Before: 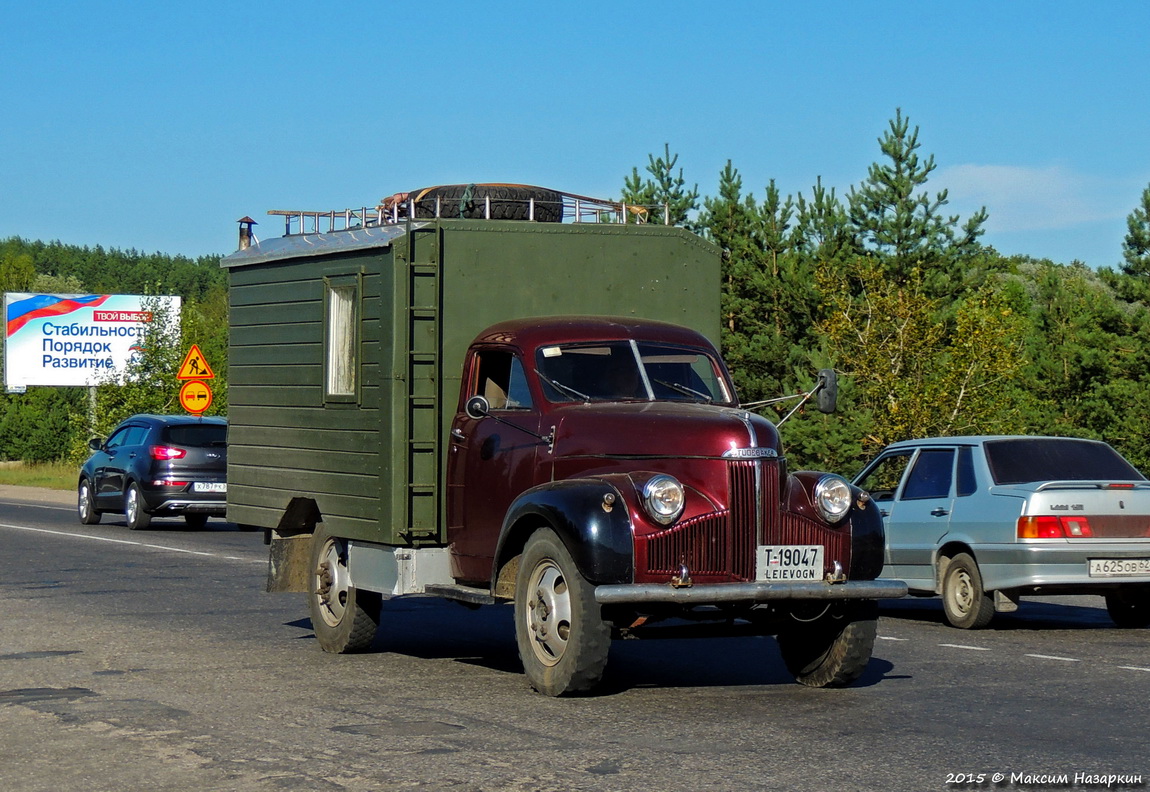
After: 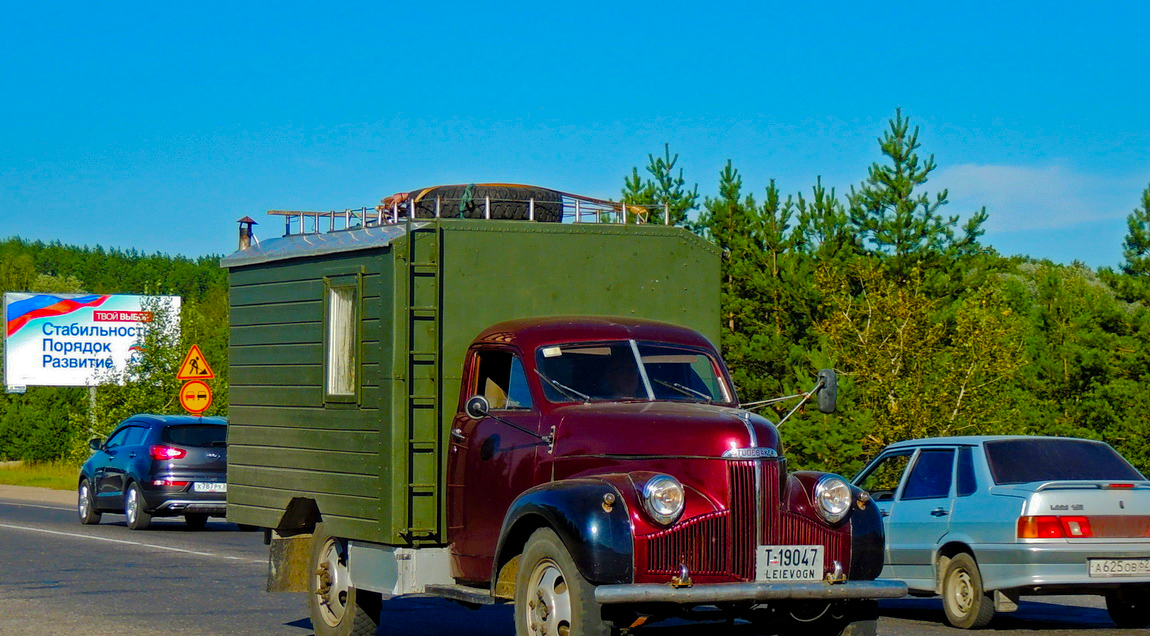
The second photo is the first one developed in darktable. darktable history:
shadows and highlights: shadows 40, highlights -60
crop: bottom 19.644%
color balance rgb: perceptual saturation grading › global saturation 20%, perceptual saturation grading › highlights -25%, perceptual saturation grading › shadows 50.52%, global vibrance 40.24%
